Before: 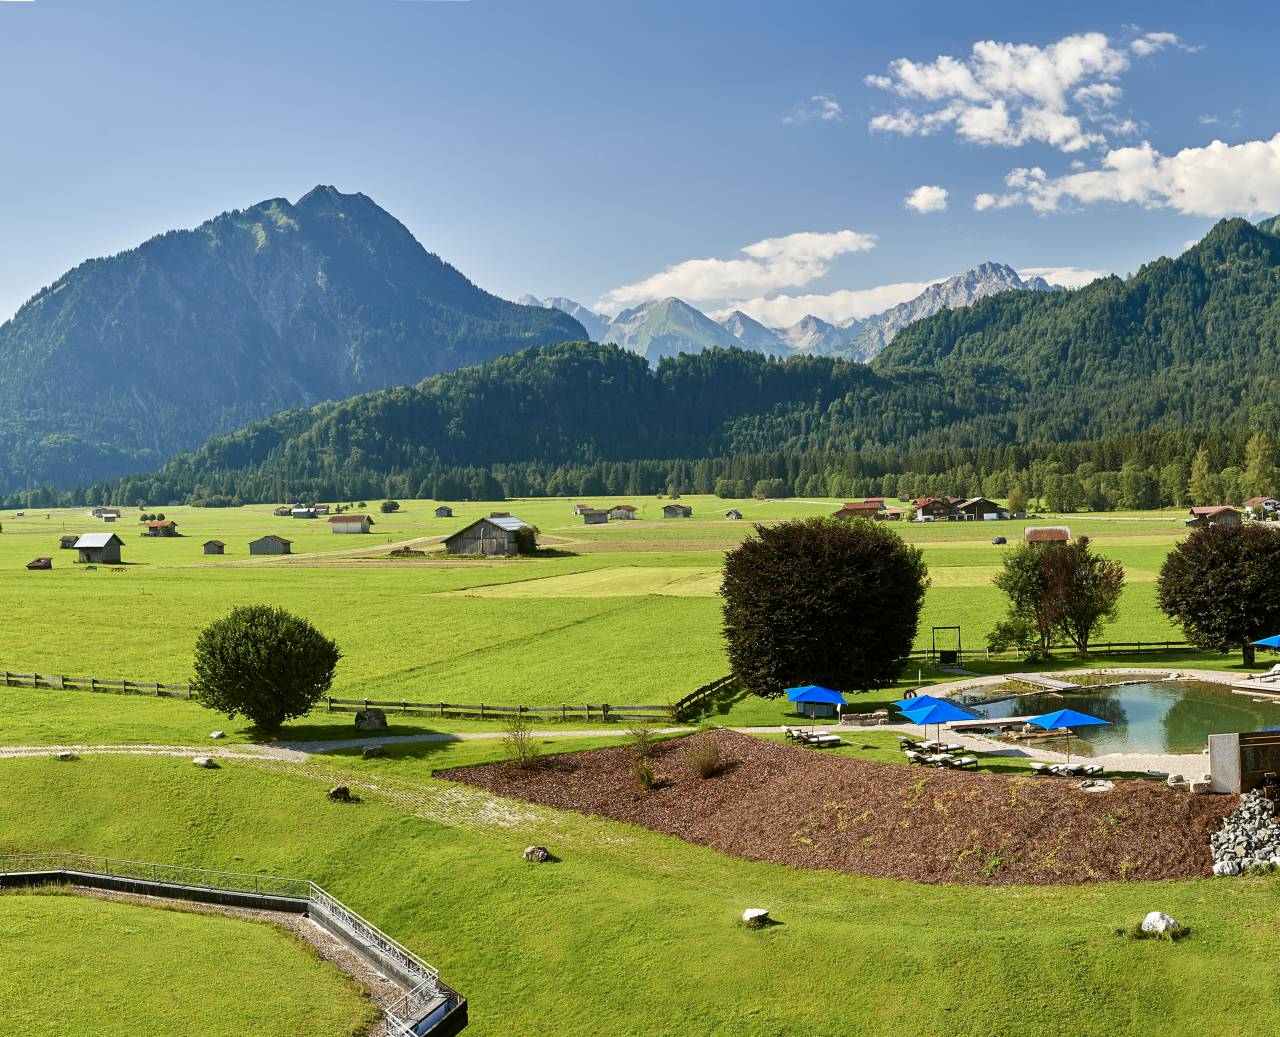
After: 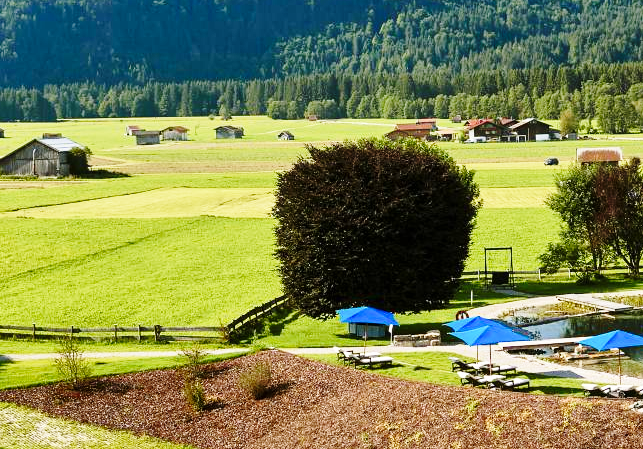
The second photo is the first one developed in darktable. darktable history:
base curve: curves: ch0 [(0, 0) (0.028, 0.03) (0.121, 0.232) (0.46, 0.748) (0.859, 0.968) (1, 1)], preserve colors none
crop: left 35.03%, top 36.625%, right 14.663%, bottom 20.057%
shadows and highlights: soften with gaussian
